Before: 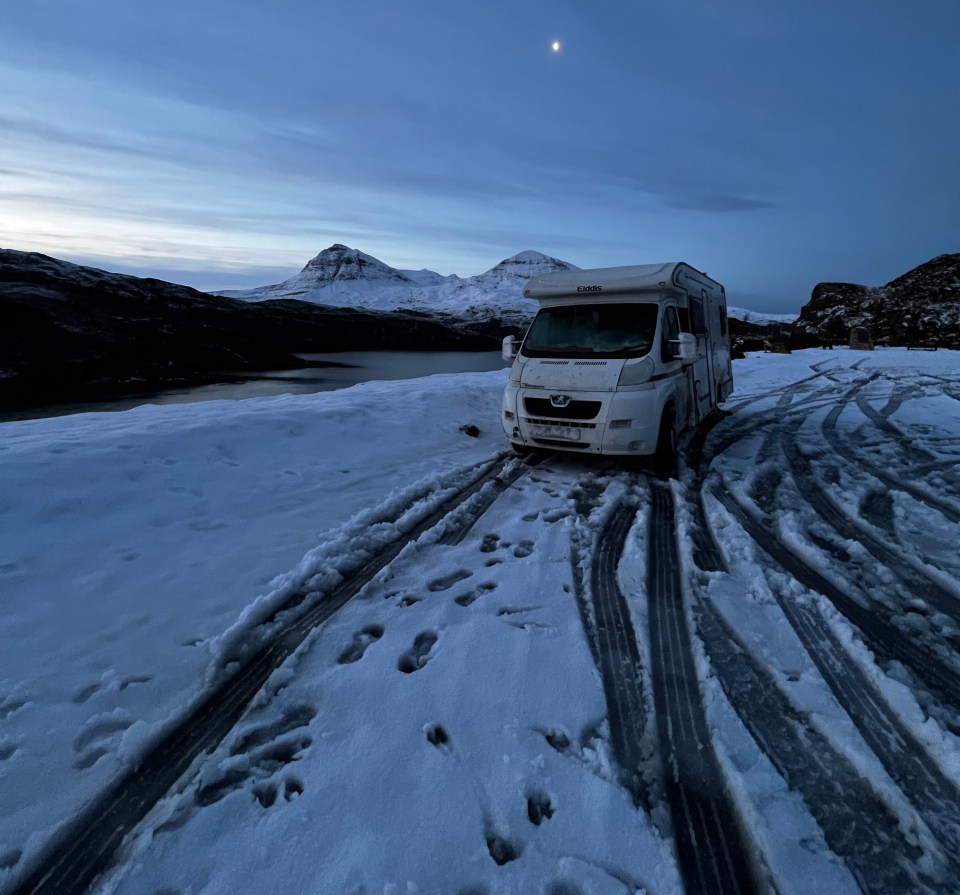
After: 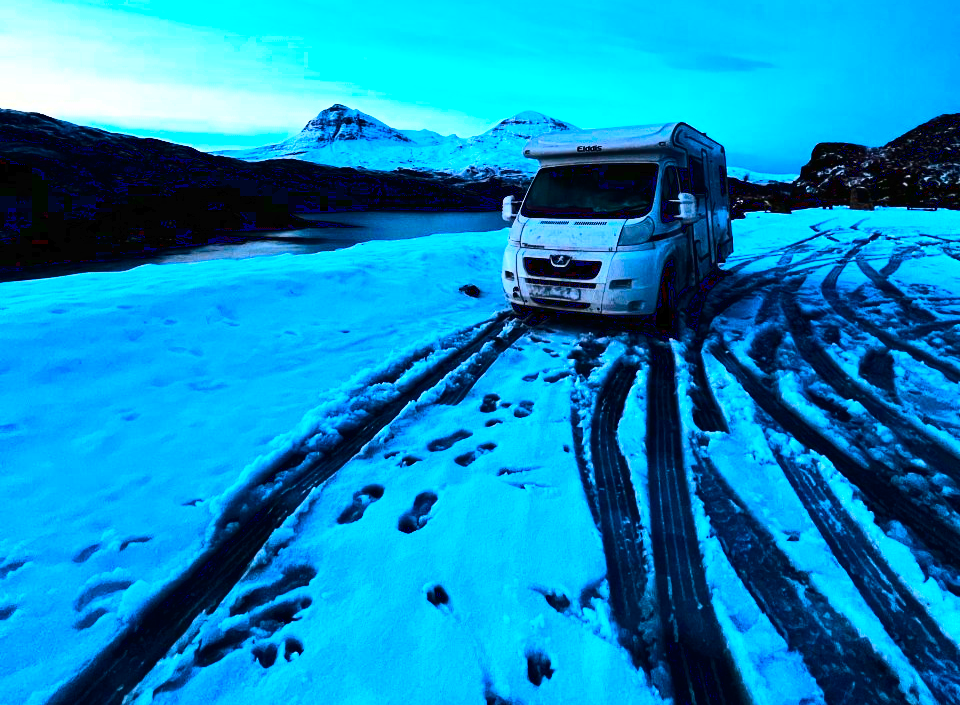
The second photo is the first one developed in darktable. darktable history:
color balance rgb: linear chroma grading › shadows 9.427%, linear chroma grading › highlights 9.724%, linear chroma grading › global chroma 14.409%, linear chroma grading › mid-tones 14.639%, perceptual saturation grading › global saturation 0.426%, global vibrance 15.088%
base curve: curves: ch0 [(0, 0.003) (0.001, 0.002) (0.006, 0.004) (0.02, 0.022) (0.048, 0.086) (0.094, 0.234) (0.162, 0.431) (0.258, 0.629) (0.385, 0.8) (0.548, 0.918) (0.751, 0.988) (1, 1)]
contrast brightness saturation: contrast 0.255, brightness 0.019, saturation 0.861
crop and rotate: top 15.744%, bottom 5.475%
